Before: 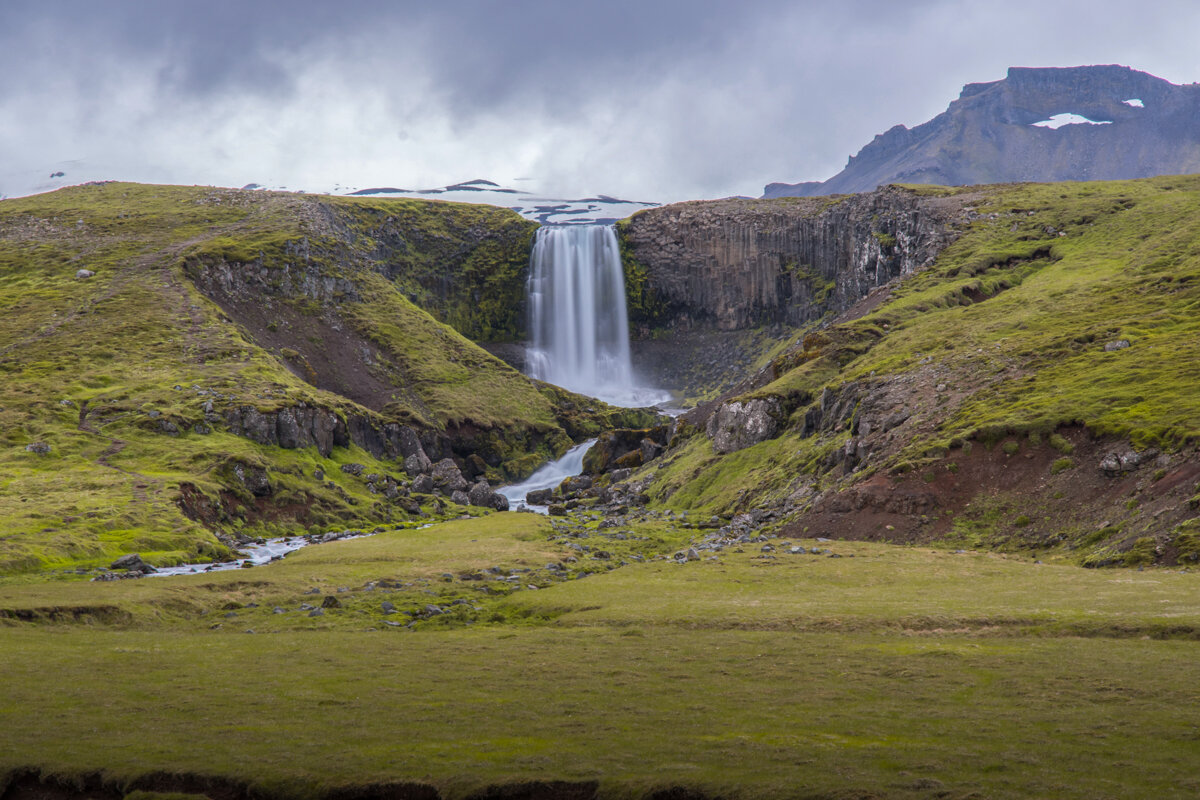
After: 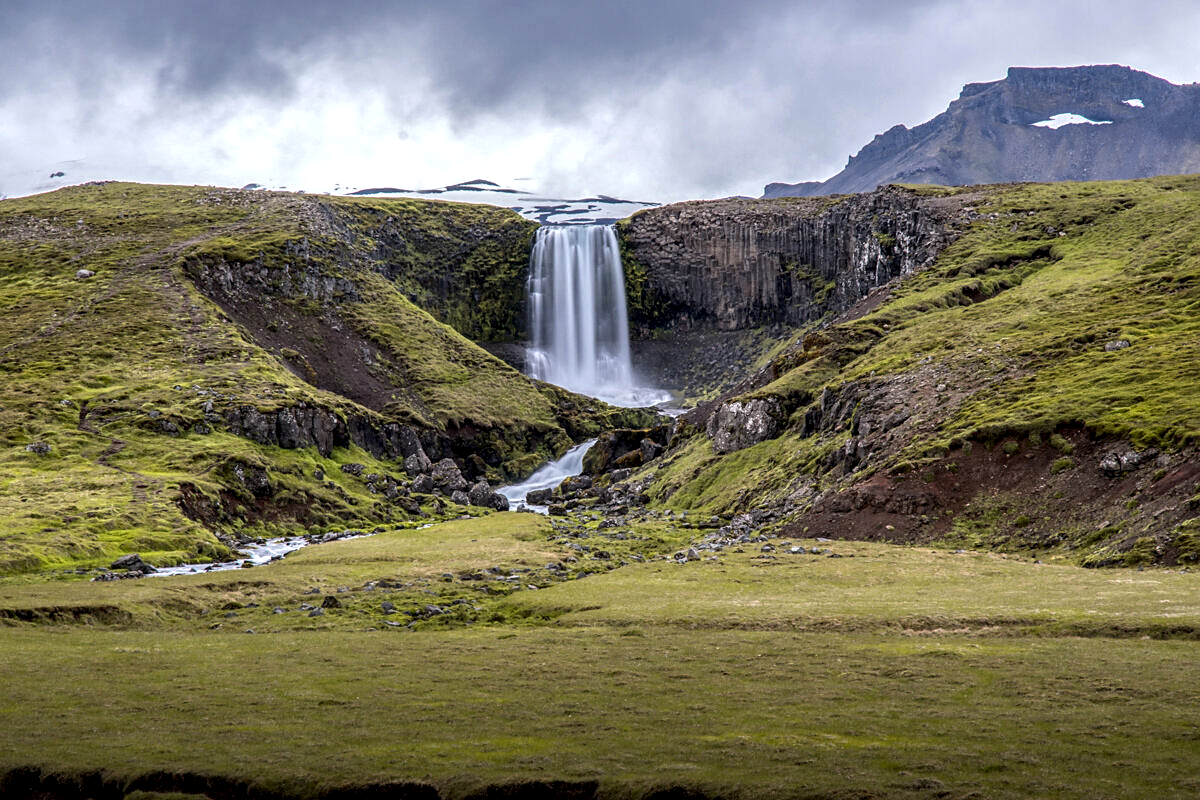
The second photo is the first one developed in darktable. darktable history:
local contrast: highlights 65%, shadows 54%, detail 169%, midtone range 0.514
sharpen: radius 1.864, amount 0.398, threshold 1.271
